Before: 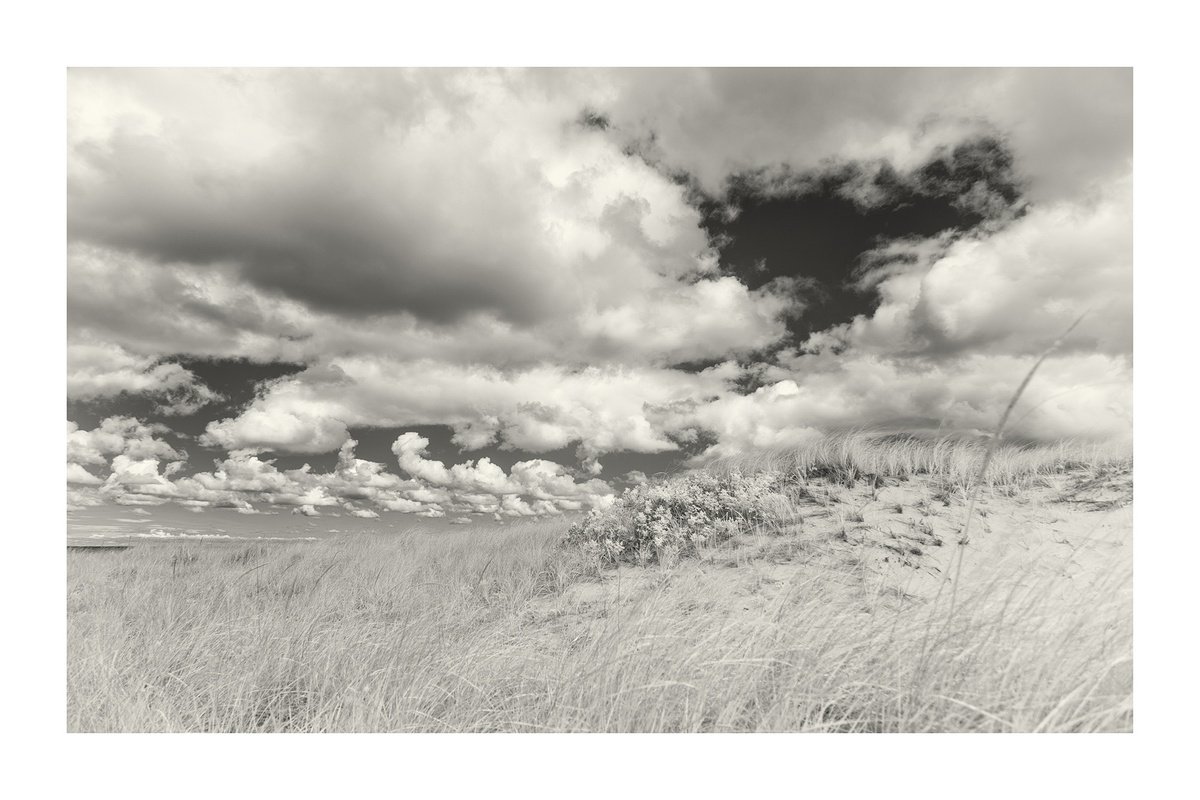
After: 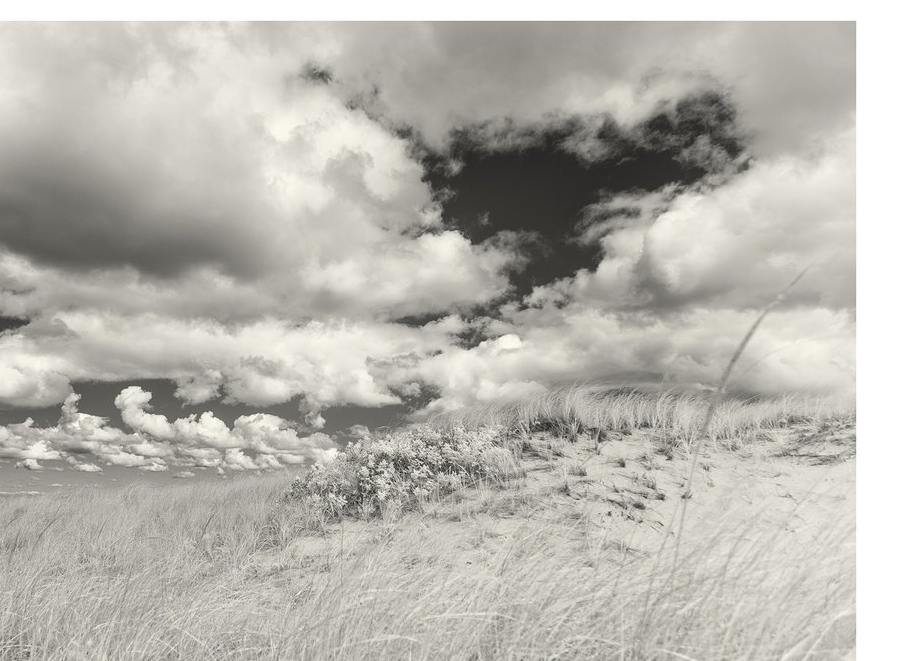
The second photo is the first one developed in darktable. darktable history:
crop: left 23.1%, top 5.826%, bottom 11.512%
tone equalizer: on, module defaults
